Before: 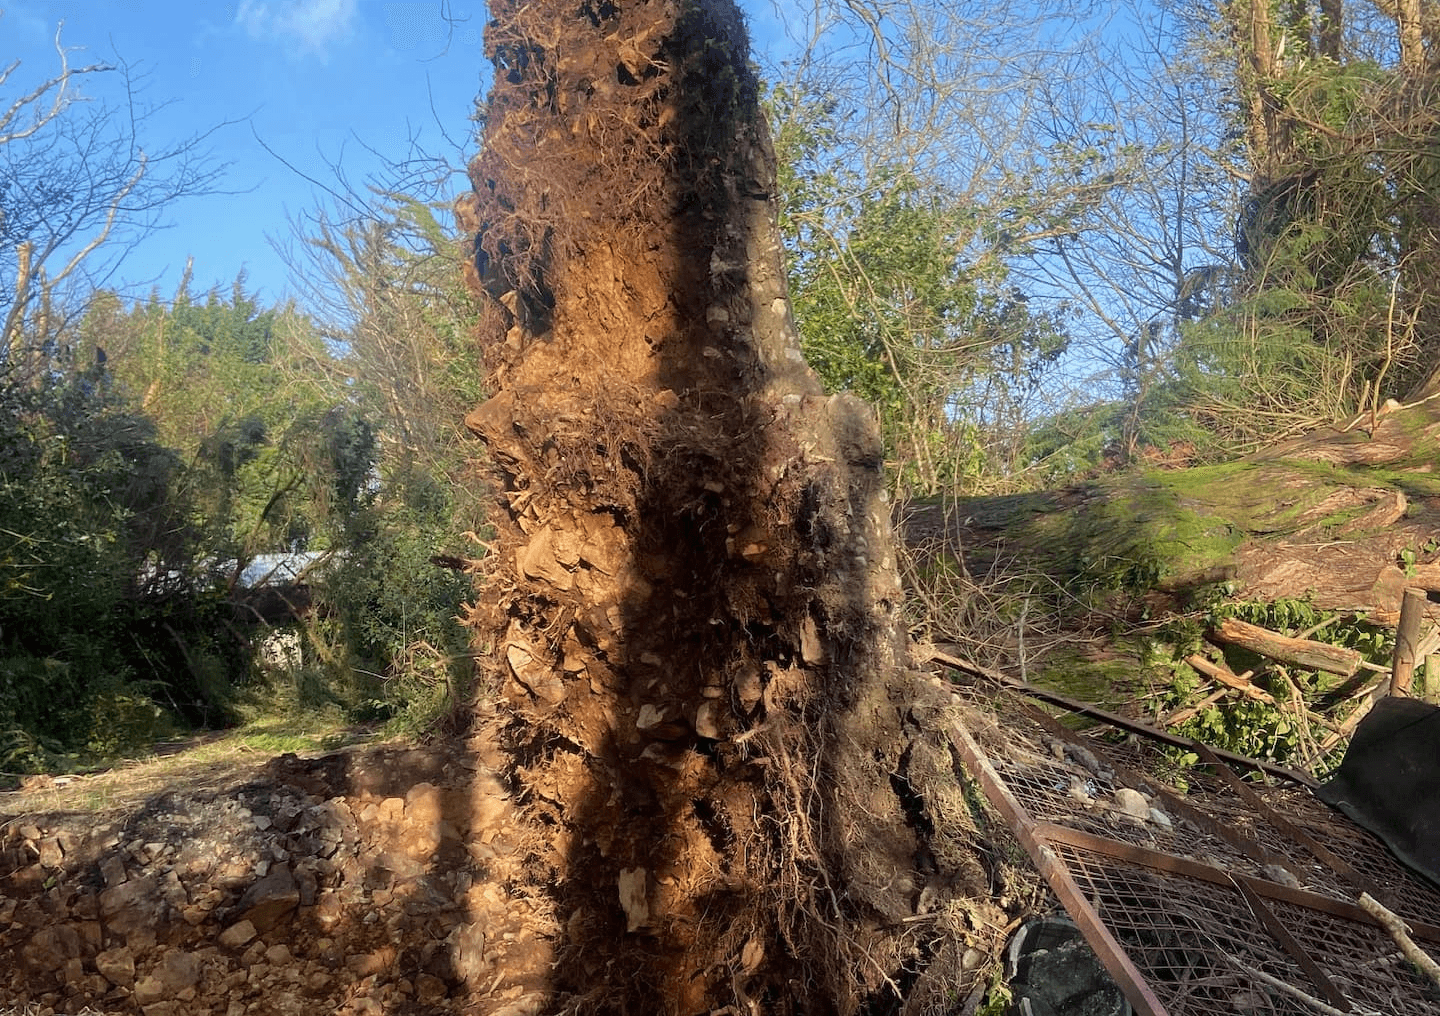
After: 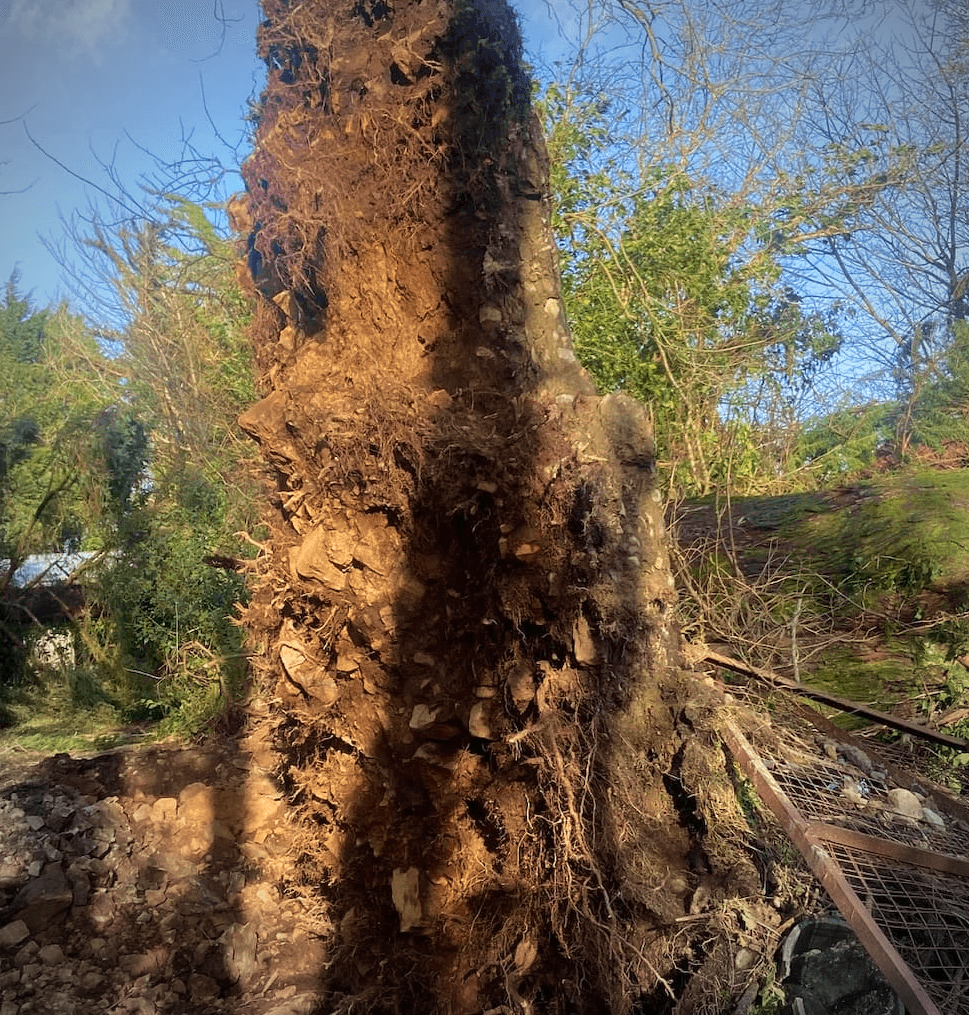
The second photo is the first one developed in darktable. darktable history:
crop and rotate: left 15.774%, right 16.914%
vignetting: on, module defaults
velvia: strength 44.67%
